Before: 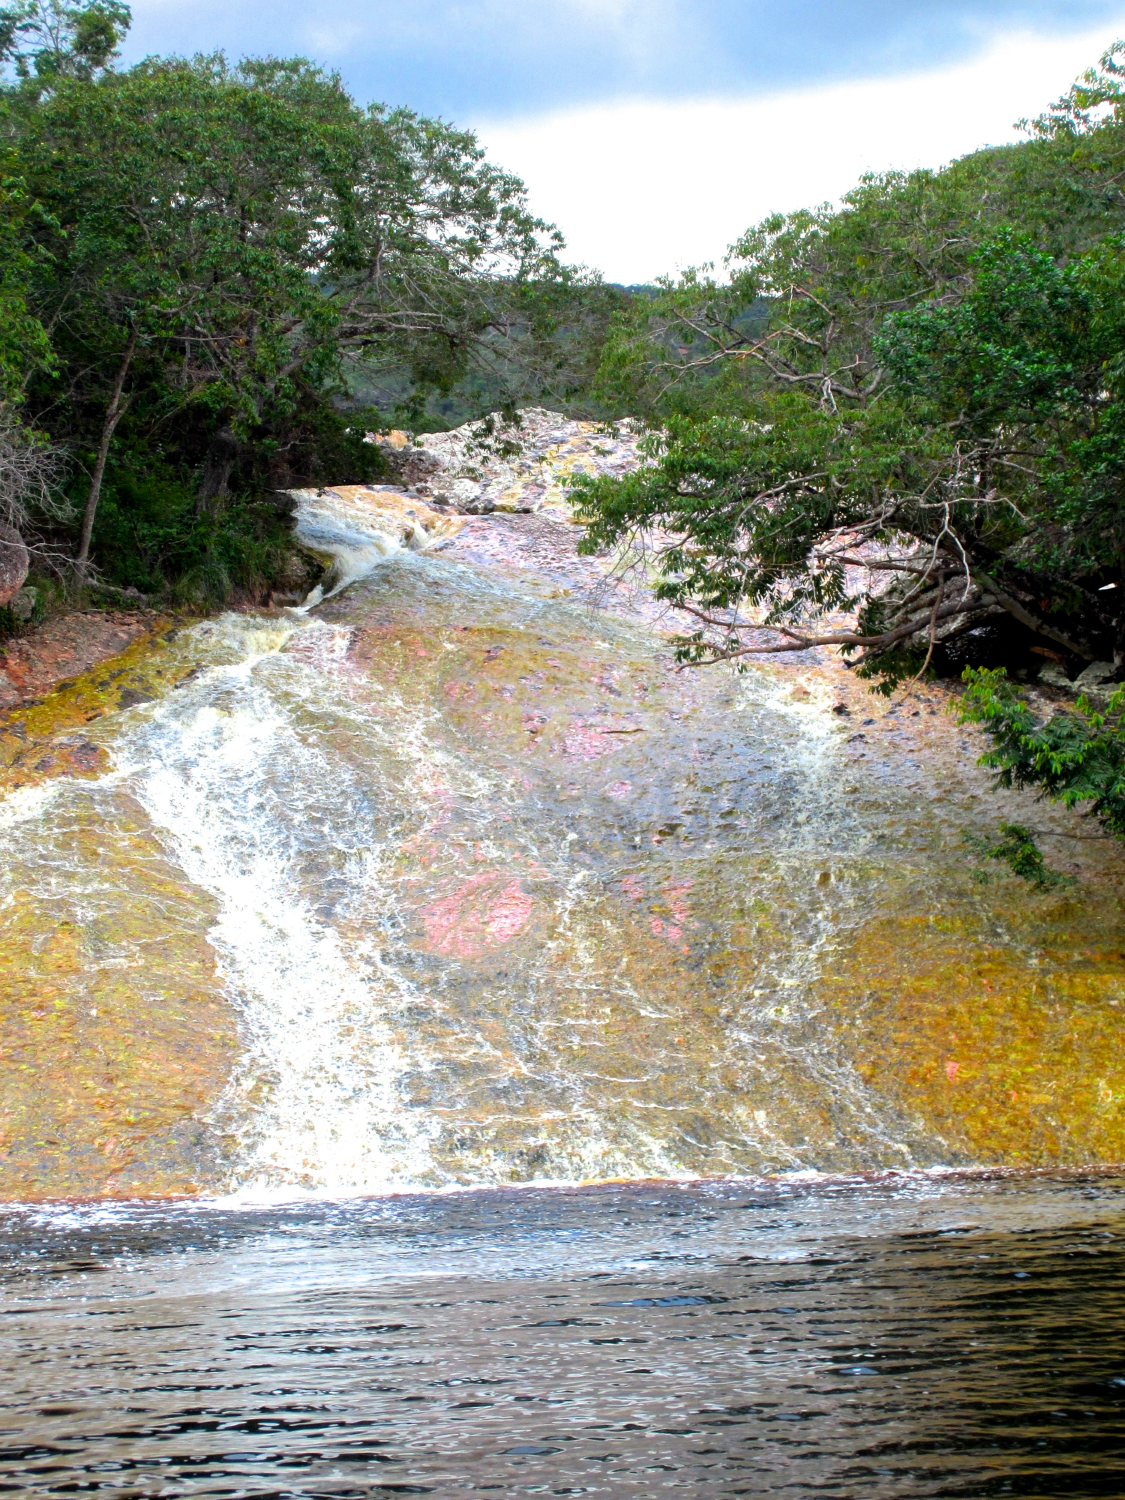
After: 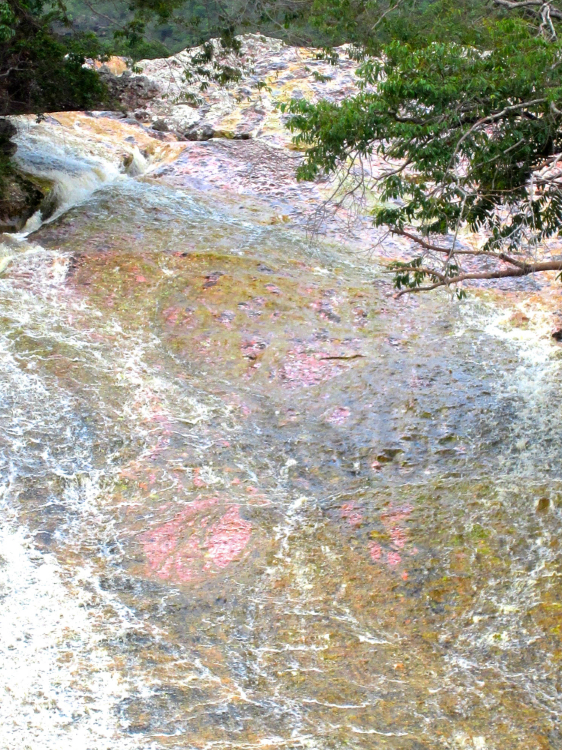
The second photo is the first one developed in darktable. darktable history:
shadows and highlights: radius 125.46, shadows 30.51, highlights -30.51, low approximation 0.01, soften with gaussian
crop: left 25%, top 25%, right 25%, bottom 25%
